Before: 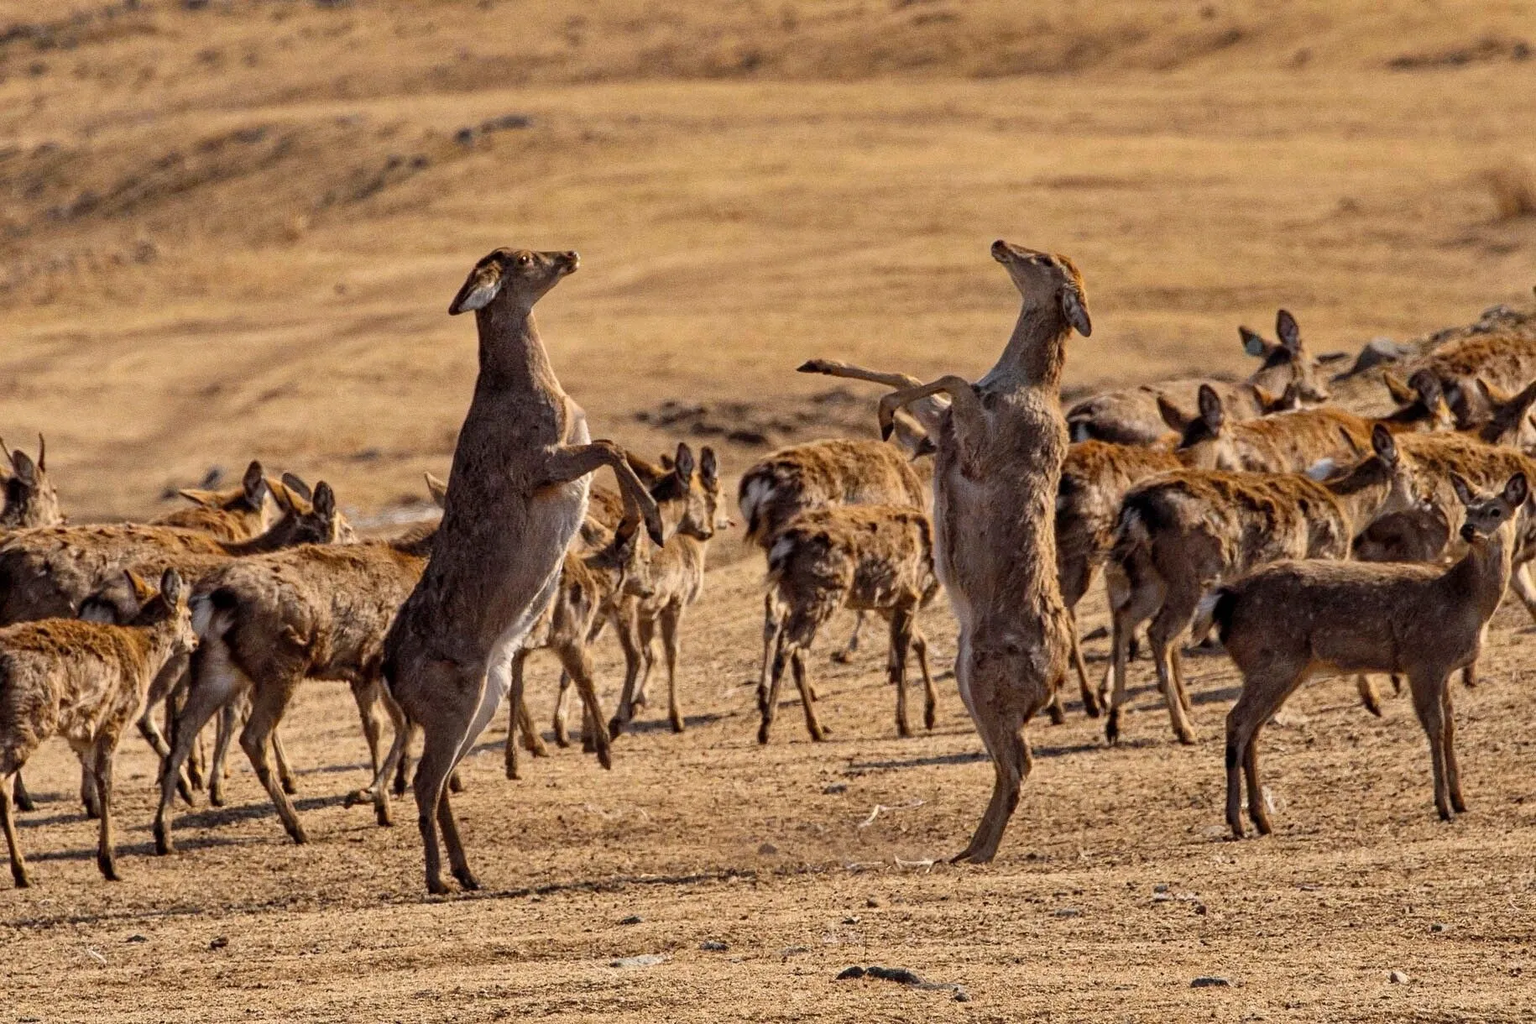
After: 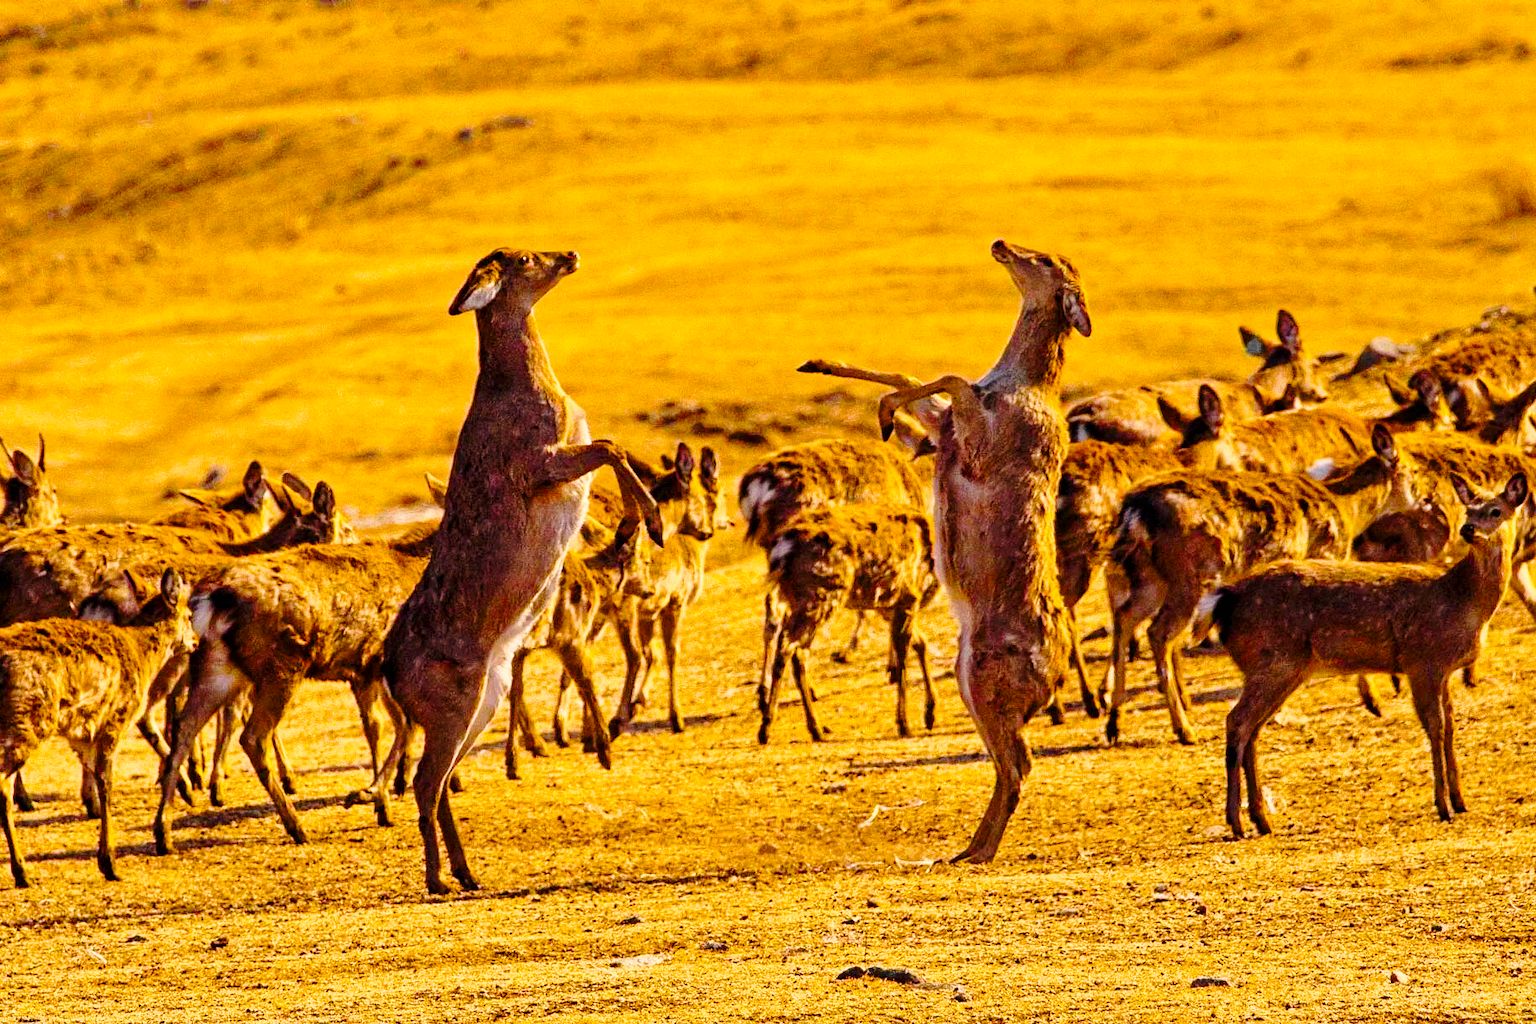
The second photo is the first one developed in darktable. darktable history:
base curve: curves: ch0 [(0, 0) (0.028, 0.03) (0.121, 0.232) (0.46, 0.748) (0.859, 0.968) (1, 1)], preserve colors none
color balance rgb: highlights gain › chroma 2.028%, highlights gain › hue 45.41°, linear chroma grading › global chroma 33.453%, perceptual saturation grading › global saturation 35.805%, perceptual saturation grading › shadows 35.073%
